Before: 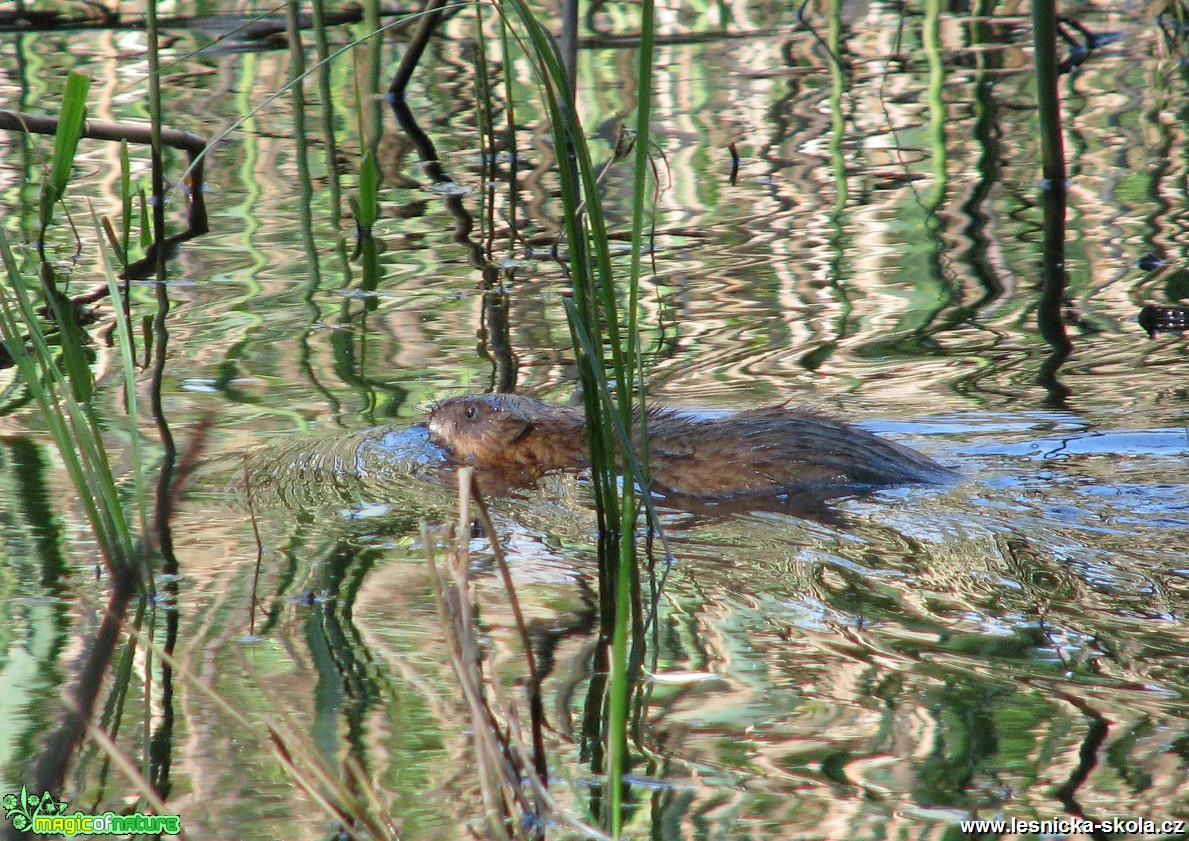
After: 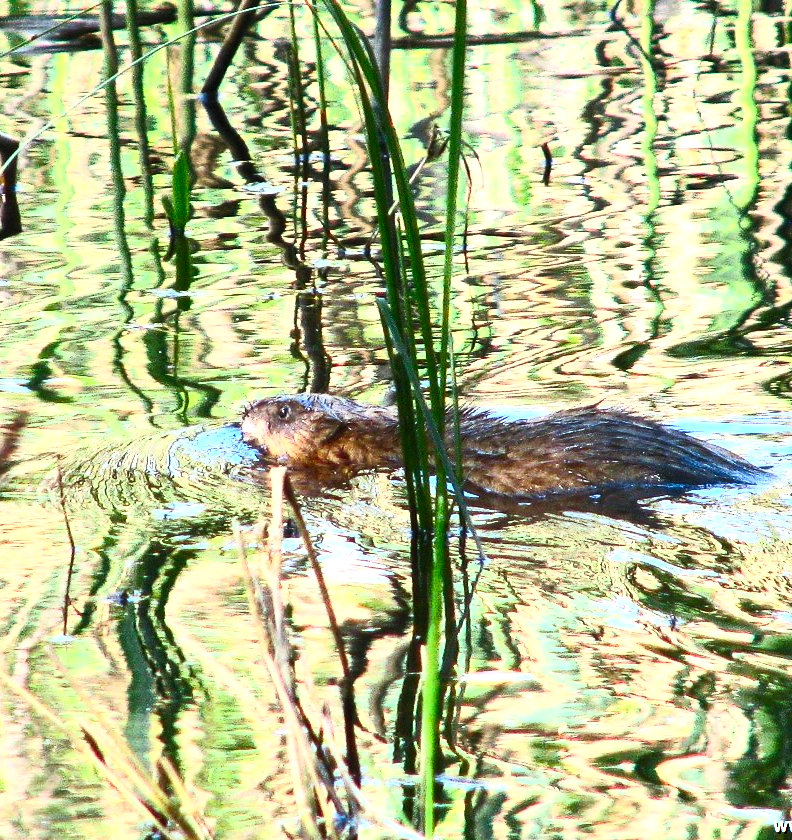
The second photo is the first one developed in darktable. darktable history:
levels: levels [0.031, 0.5, 0.969]
crop and rotate: left 15.754%, right 17.579%
contrast brightness saturation: contrast 0.83, brightness 0.59, saturation 0.59
